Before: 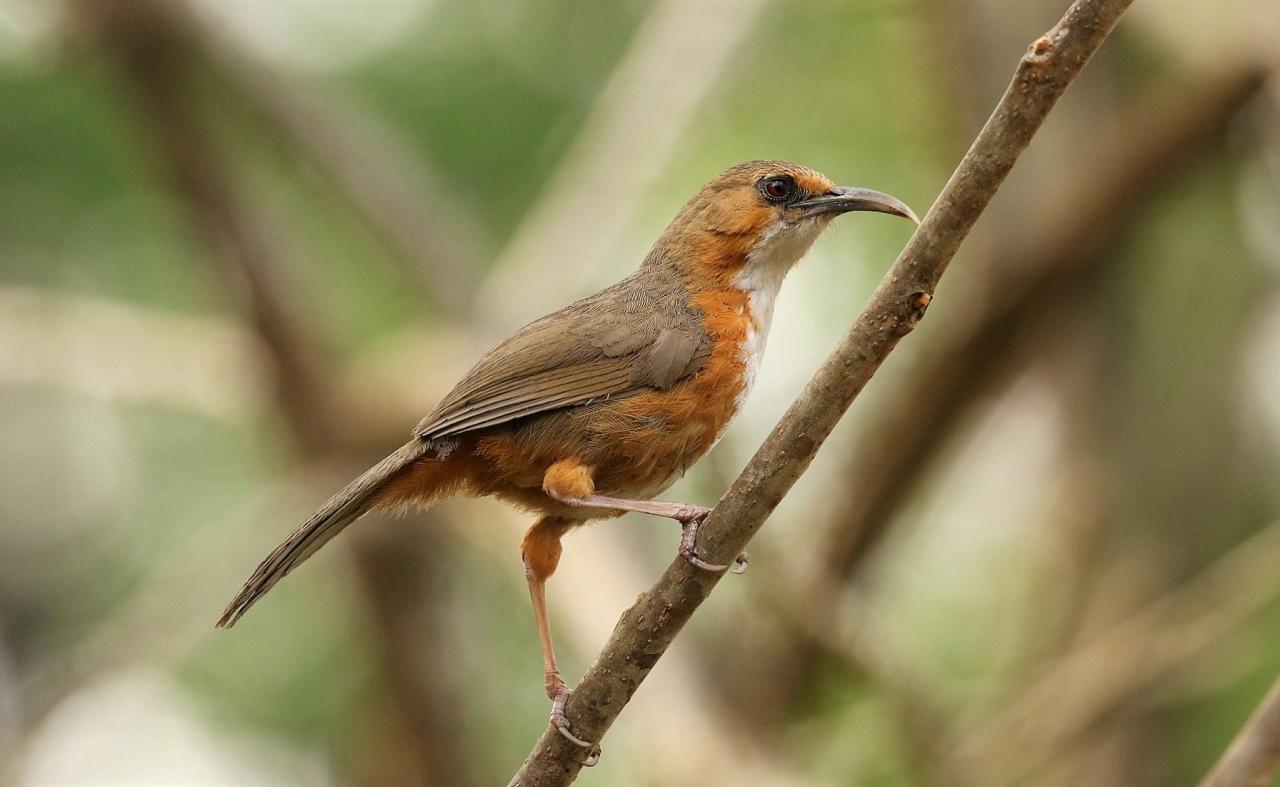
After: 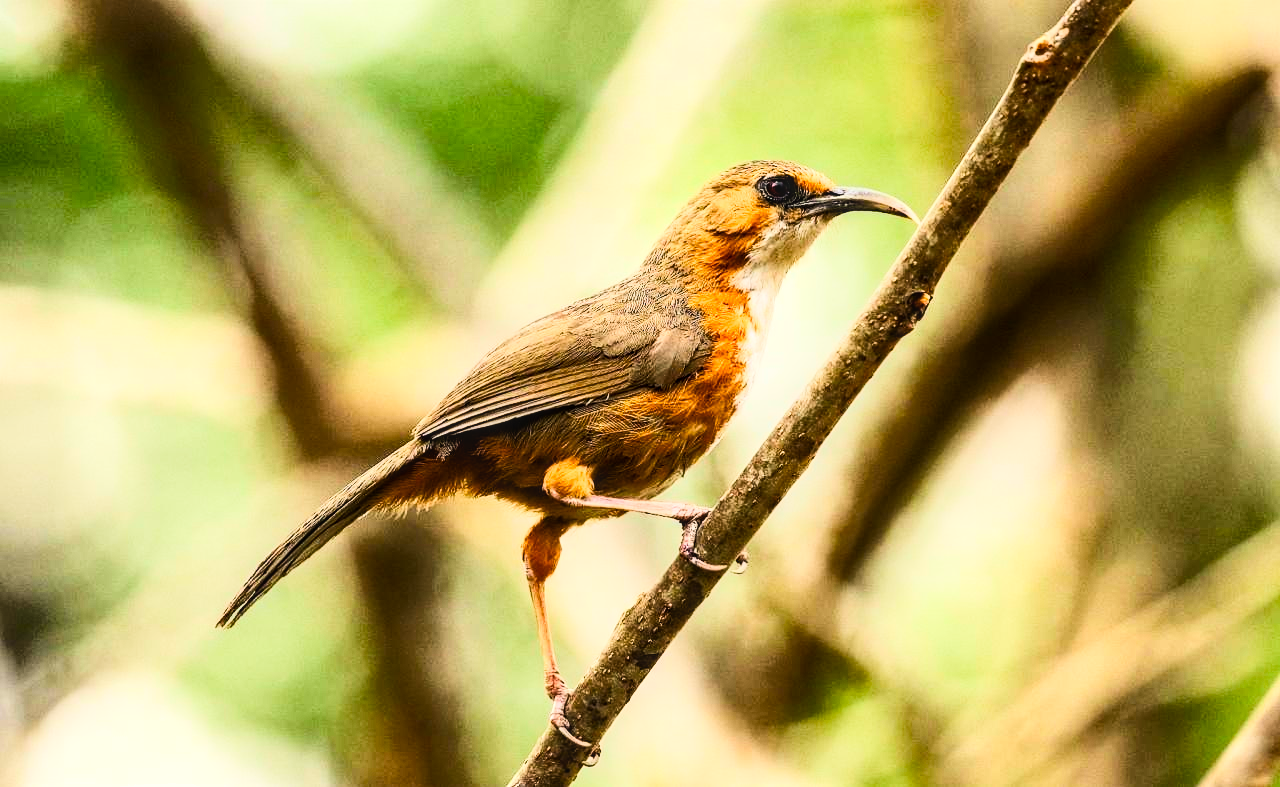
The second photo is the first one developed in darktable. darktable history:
shadows and highlights: radius 337.17, shadows 29.01, soften with gaussian
rgb curve: curves: ch0 [(0, 0) (0.21, 0.15) (0.24, 0.21) (0.5, 0.75) (0.75, 0.96) (0.89, 0.99) (1, 1)]; ch1 [(0, 0.02) (0.21, 0.13) (0.25, 0.2) (0.5, 0.67) (0.75, 0.9) (0.89, 0.97) (1, 1)]; ch2 [(0, 0.02) (0.21, 0.13) (0.25, 0.2) (0.5, 0.67) (0.75, 0.9) (0.89, 0.97) (1, 1)], compensate middle gray true
local contrast: on, module defaults
color balance rgb: linear chroma grading › shadows 32%, linear chroma grading › global chroma -2%, linear chroma grading › mid-tones 4%, perceptual saturation grading › global saturation -2%, perceptual saturation grading › highlights -8%, perceptual saturation grading › mid-tones 8%, perceptual saturation grading › shadows 4%, perceptual brilliance grading › highlights 8%, perceptual brilliance grading › mid-tones 4%, perceptual brilliance grading › shadows 2%, global vibrance 16%, saturation formula JzAzBz (2021)
